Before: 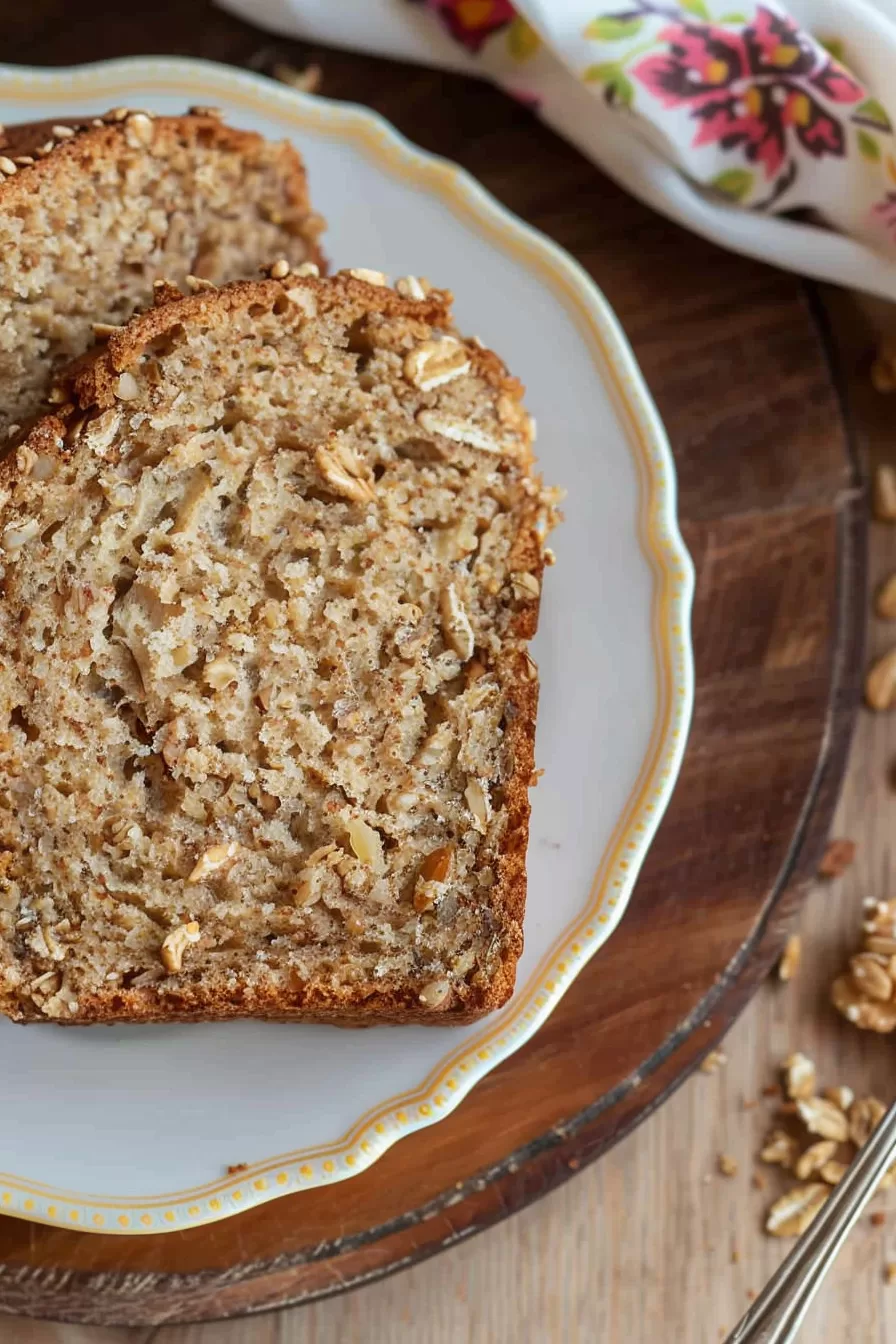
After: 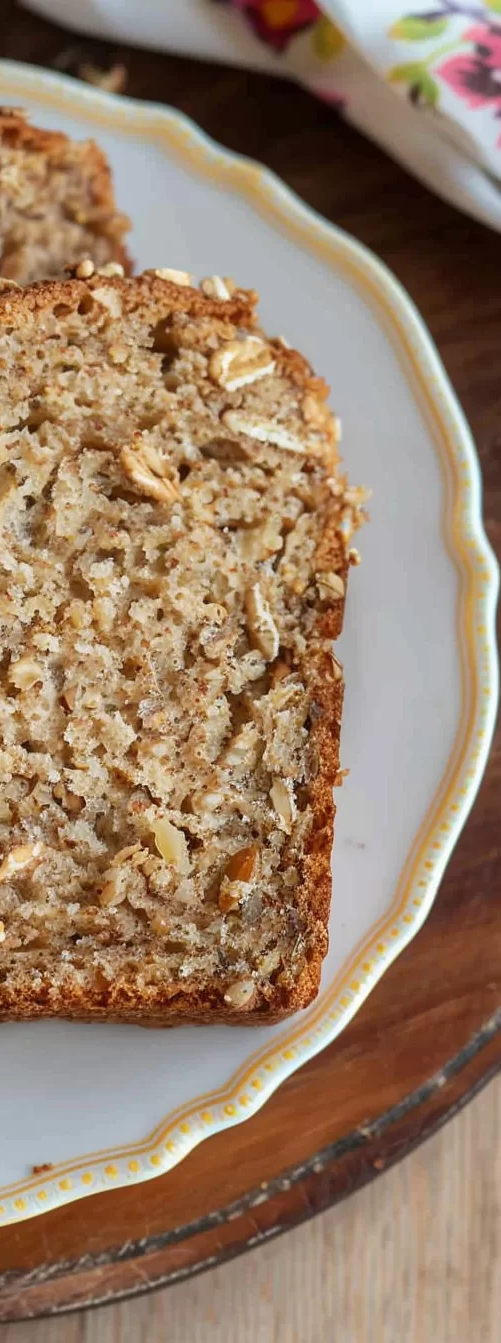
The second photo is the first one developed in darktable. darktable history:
crop: left 21.856%, right 22.136%, bottom 0.005%
